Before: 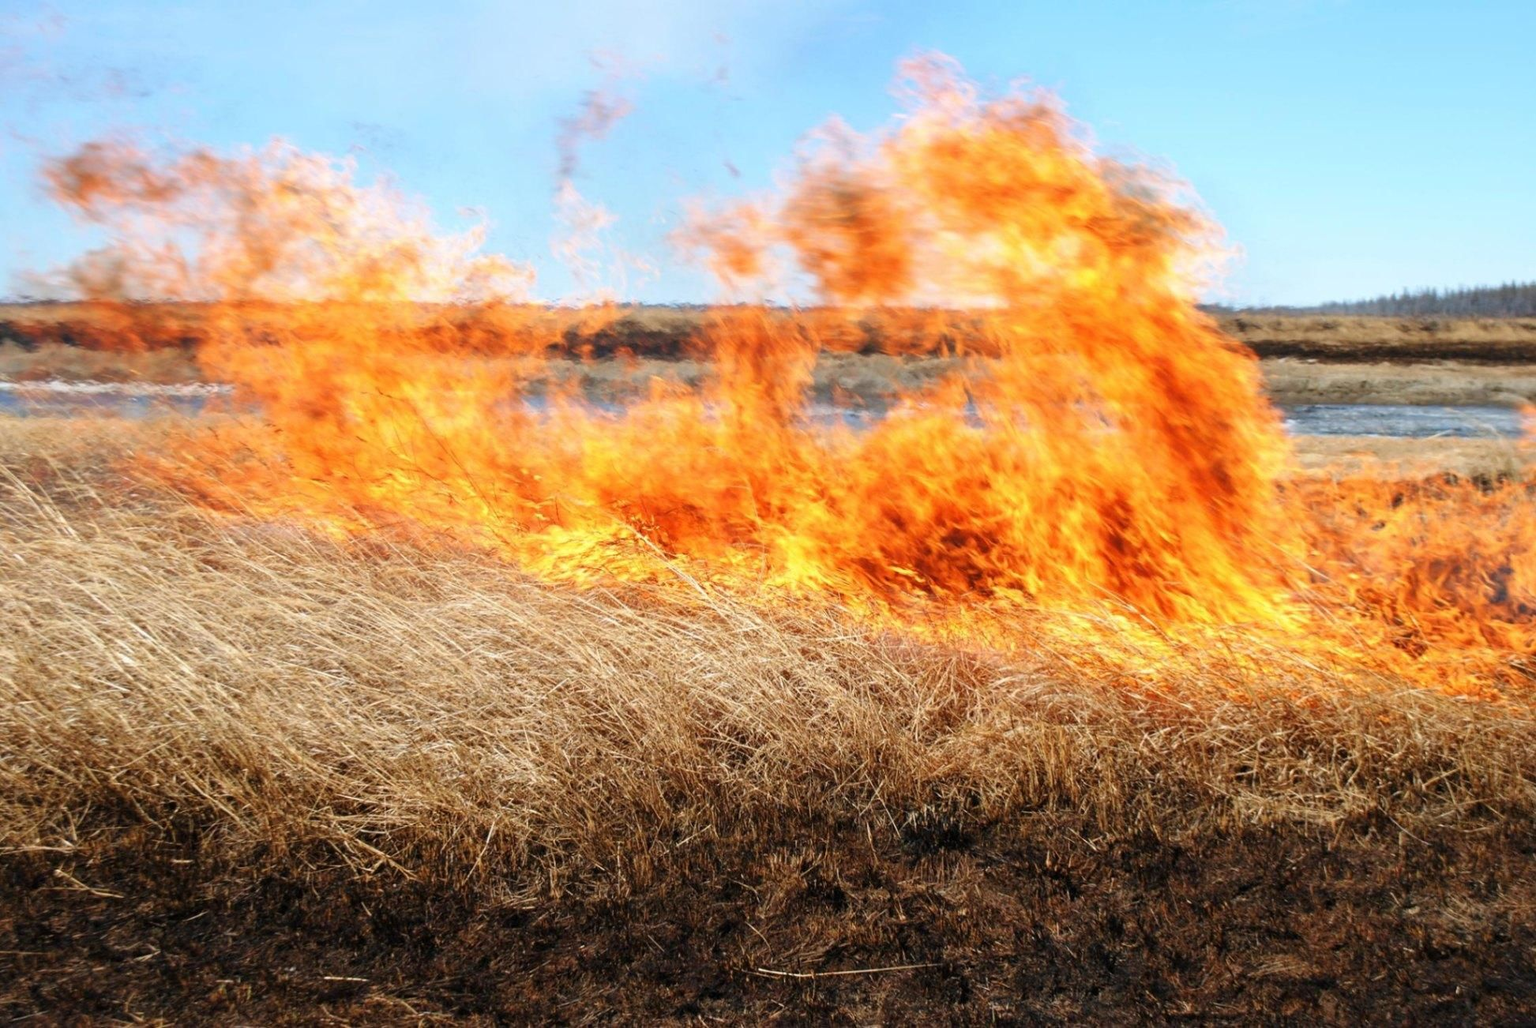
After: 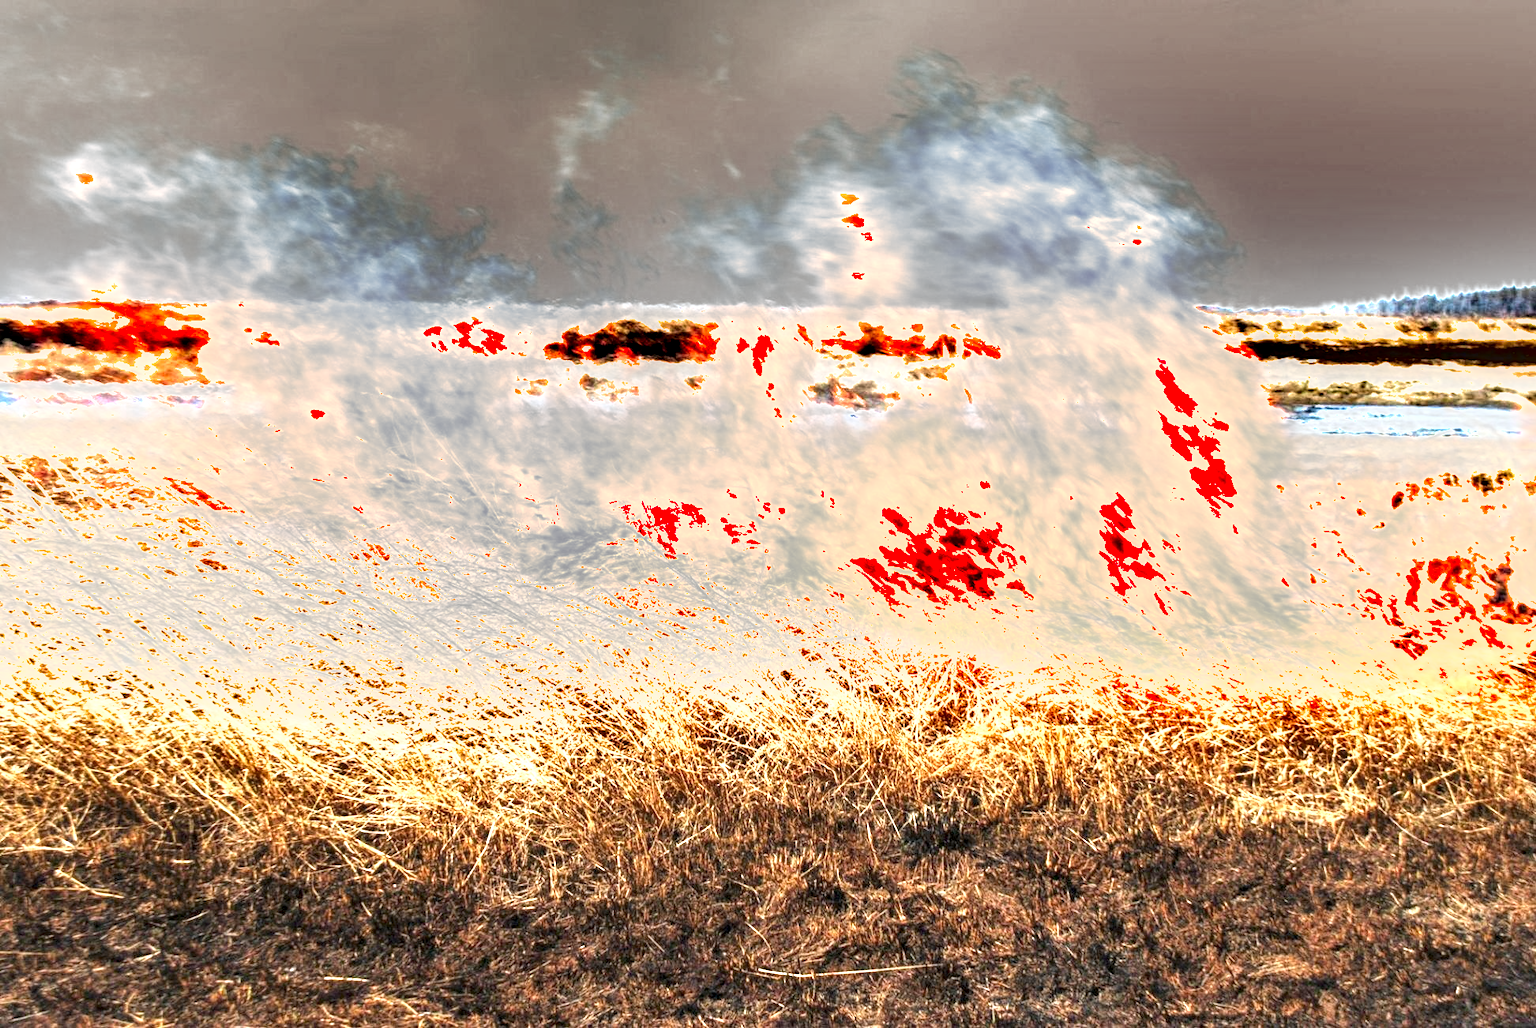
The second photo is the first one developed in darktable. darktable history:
exposure: exposure 1.988 EV, compensate highlight preservation false
local contrast: highlights 28%, detail 130%
shadows and highlights: soften with gaussian
